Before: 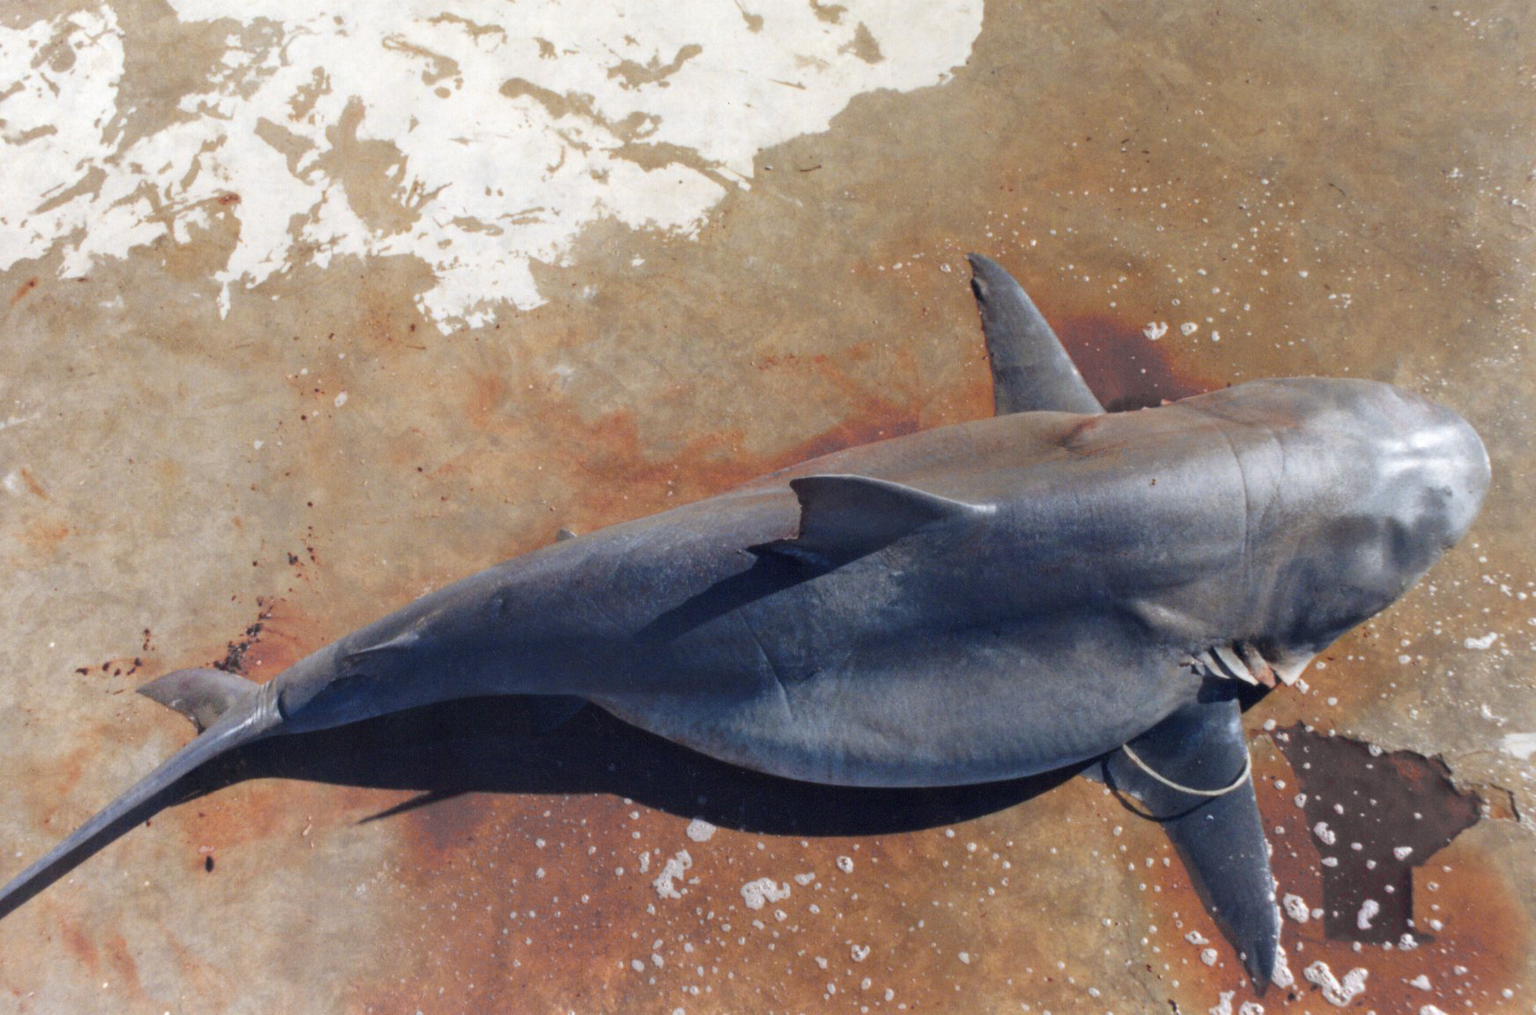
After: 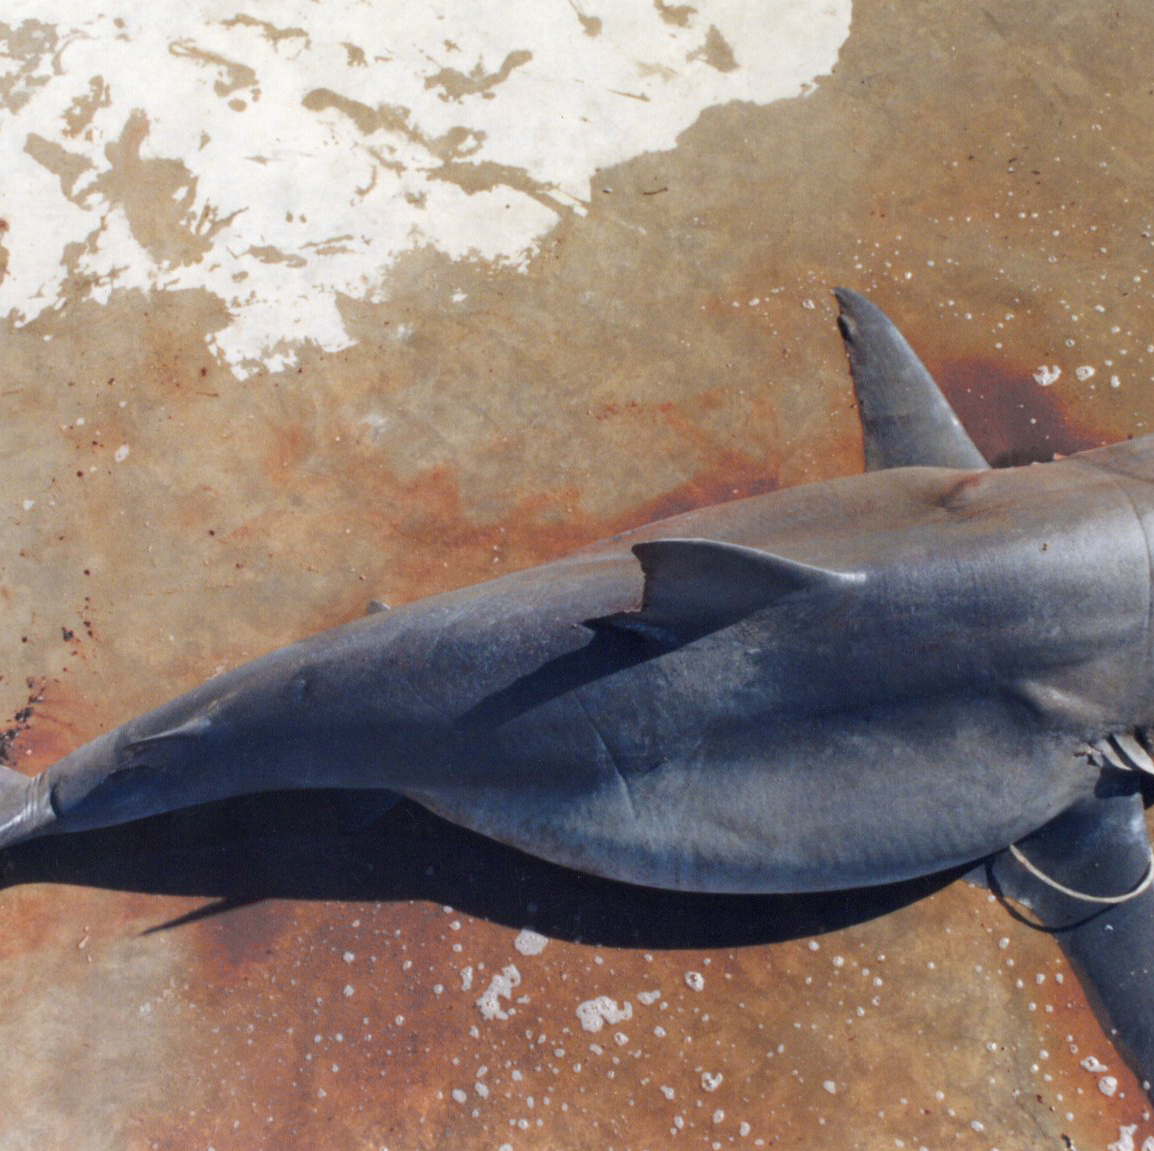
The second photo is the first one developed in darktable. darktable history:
crop and rotate: left 15.199%, right 18.581%
